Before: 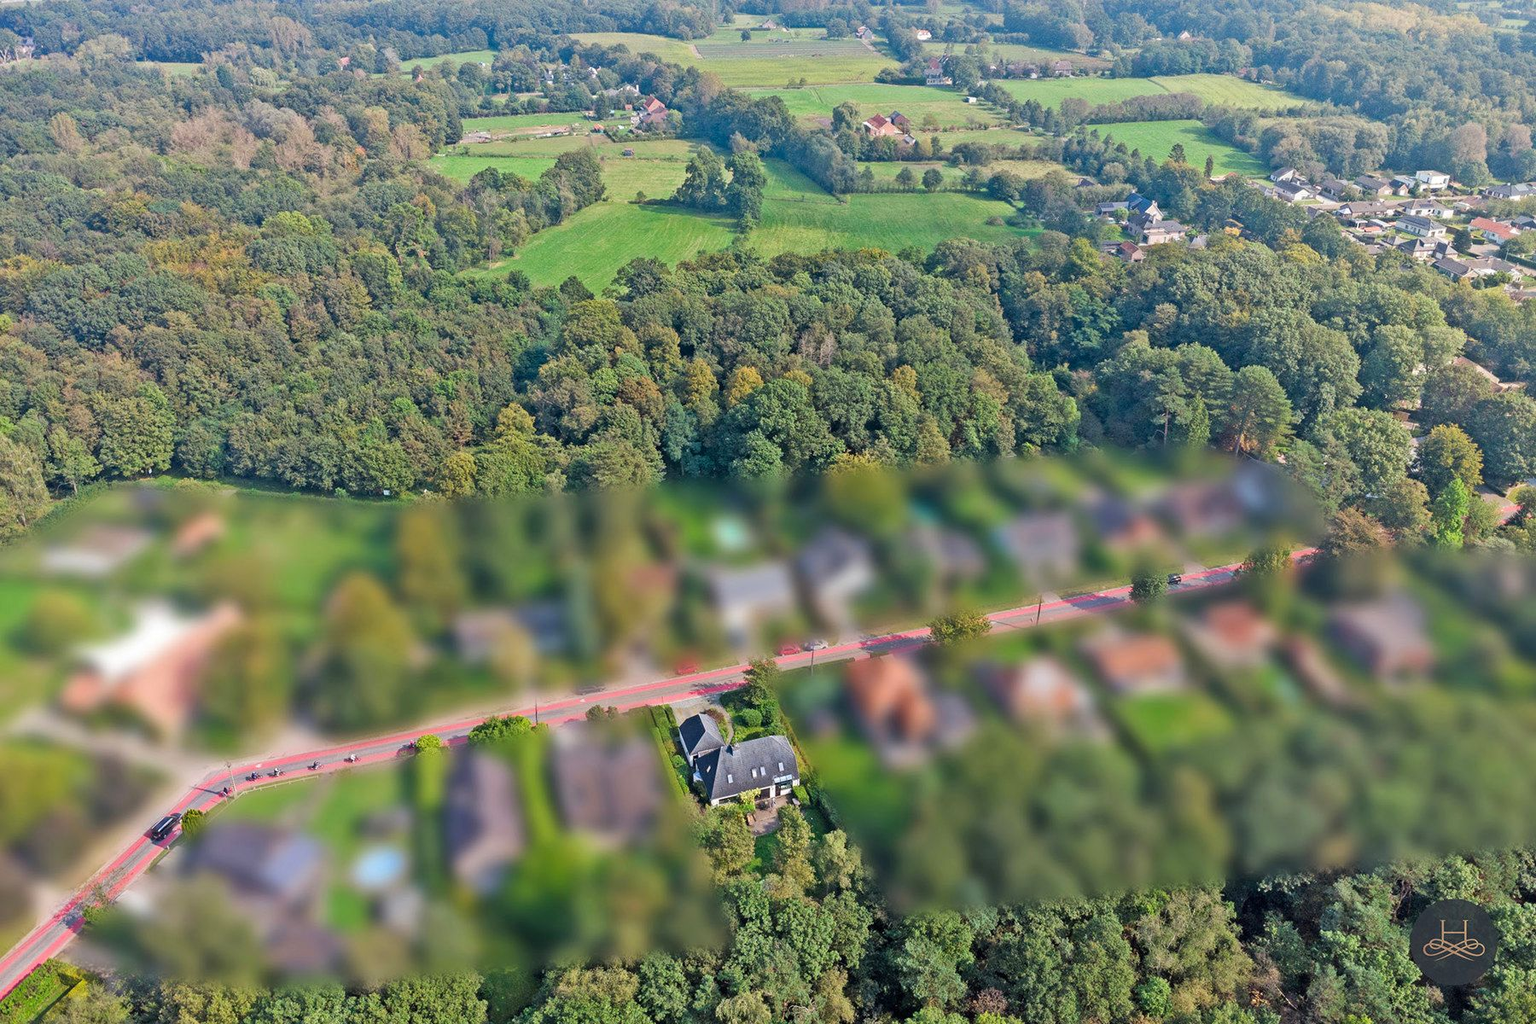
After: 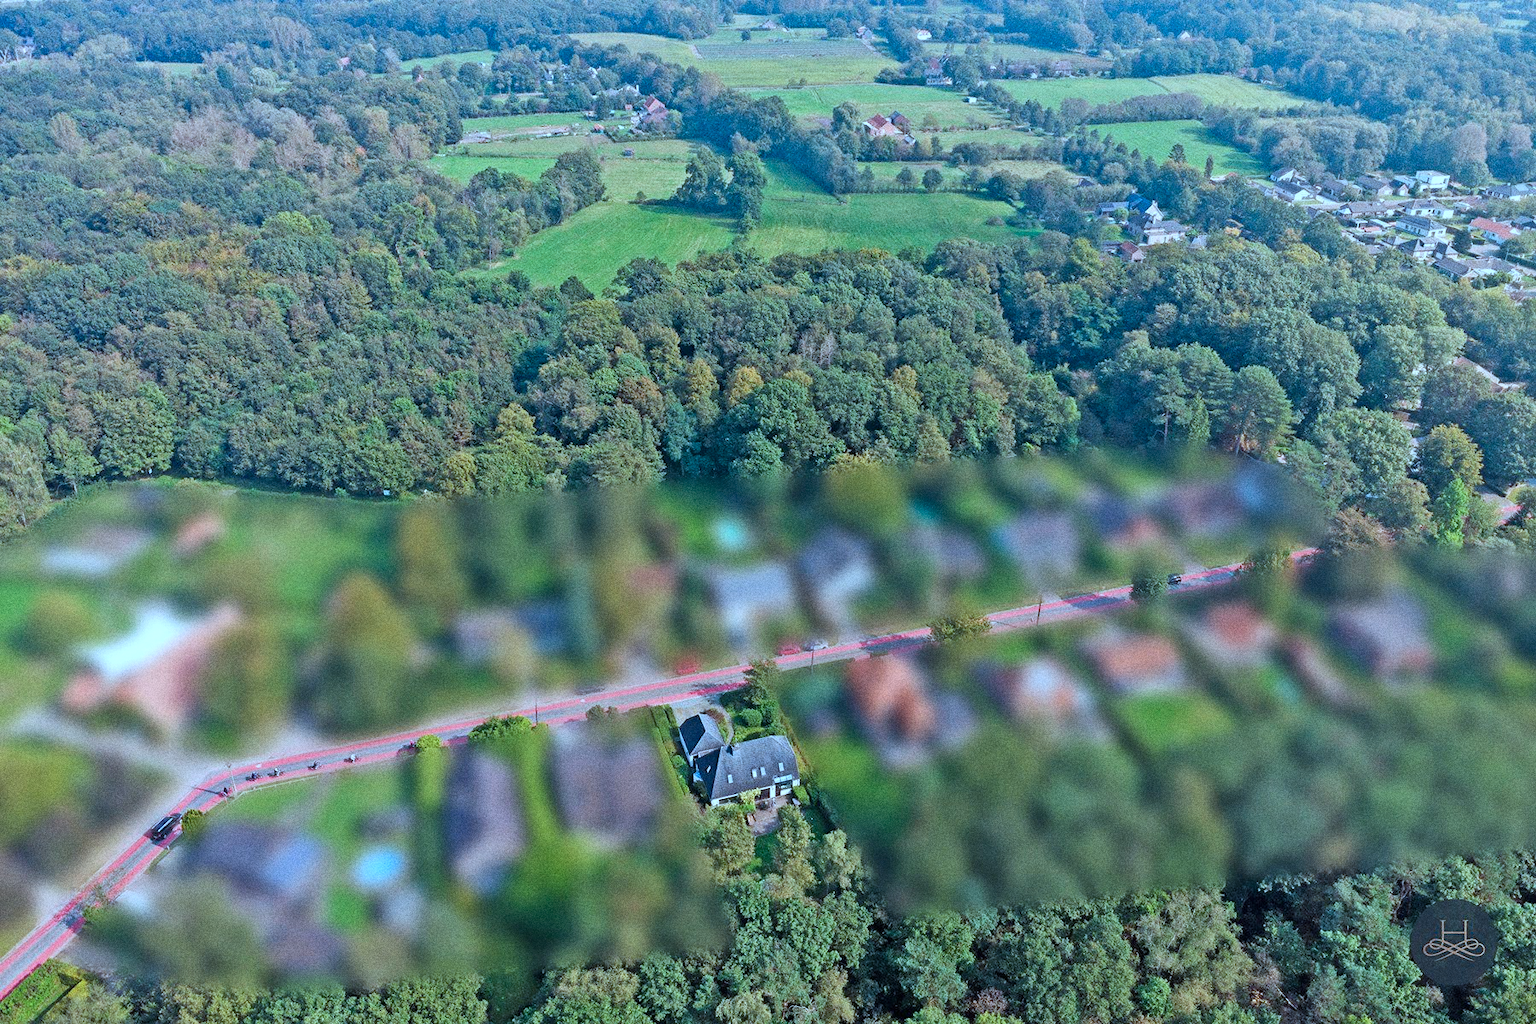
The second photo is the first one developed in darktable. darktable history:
white balance: red 0.967, blue 1.049
color correction: highlights a* -9.35, highlights b* -23.15
grain: coarseness 0.09 ISO, strength 40%
